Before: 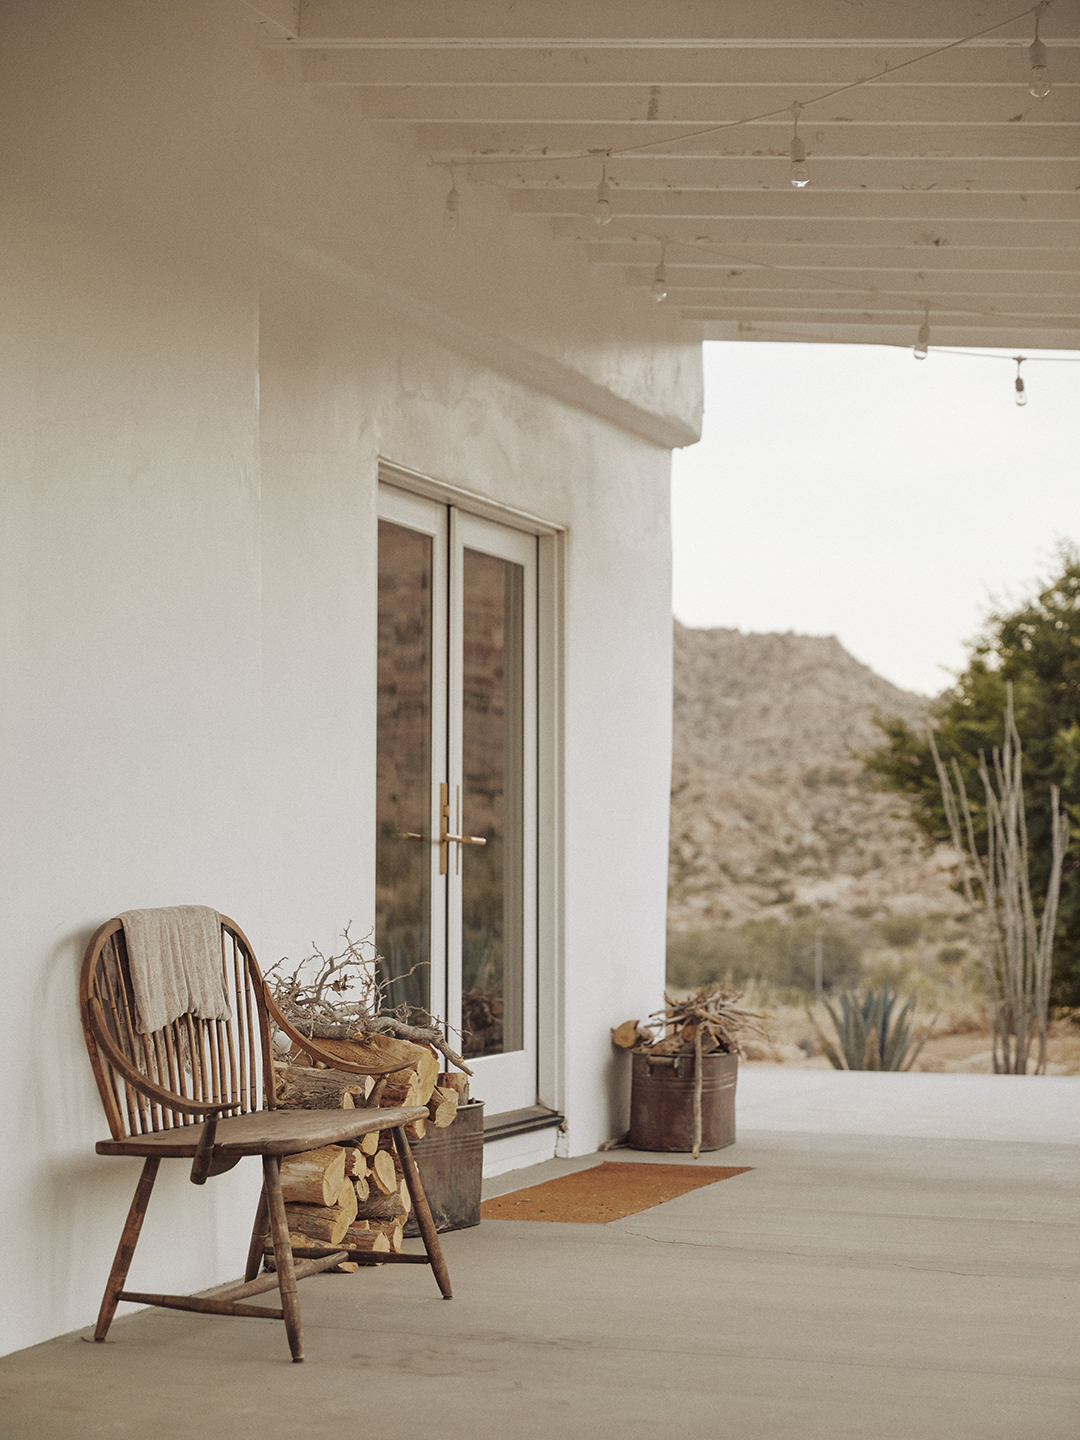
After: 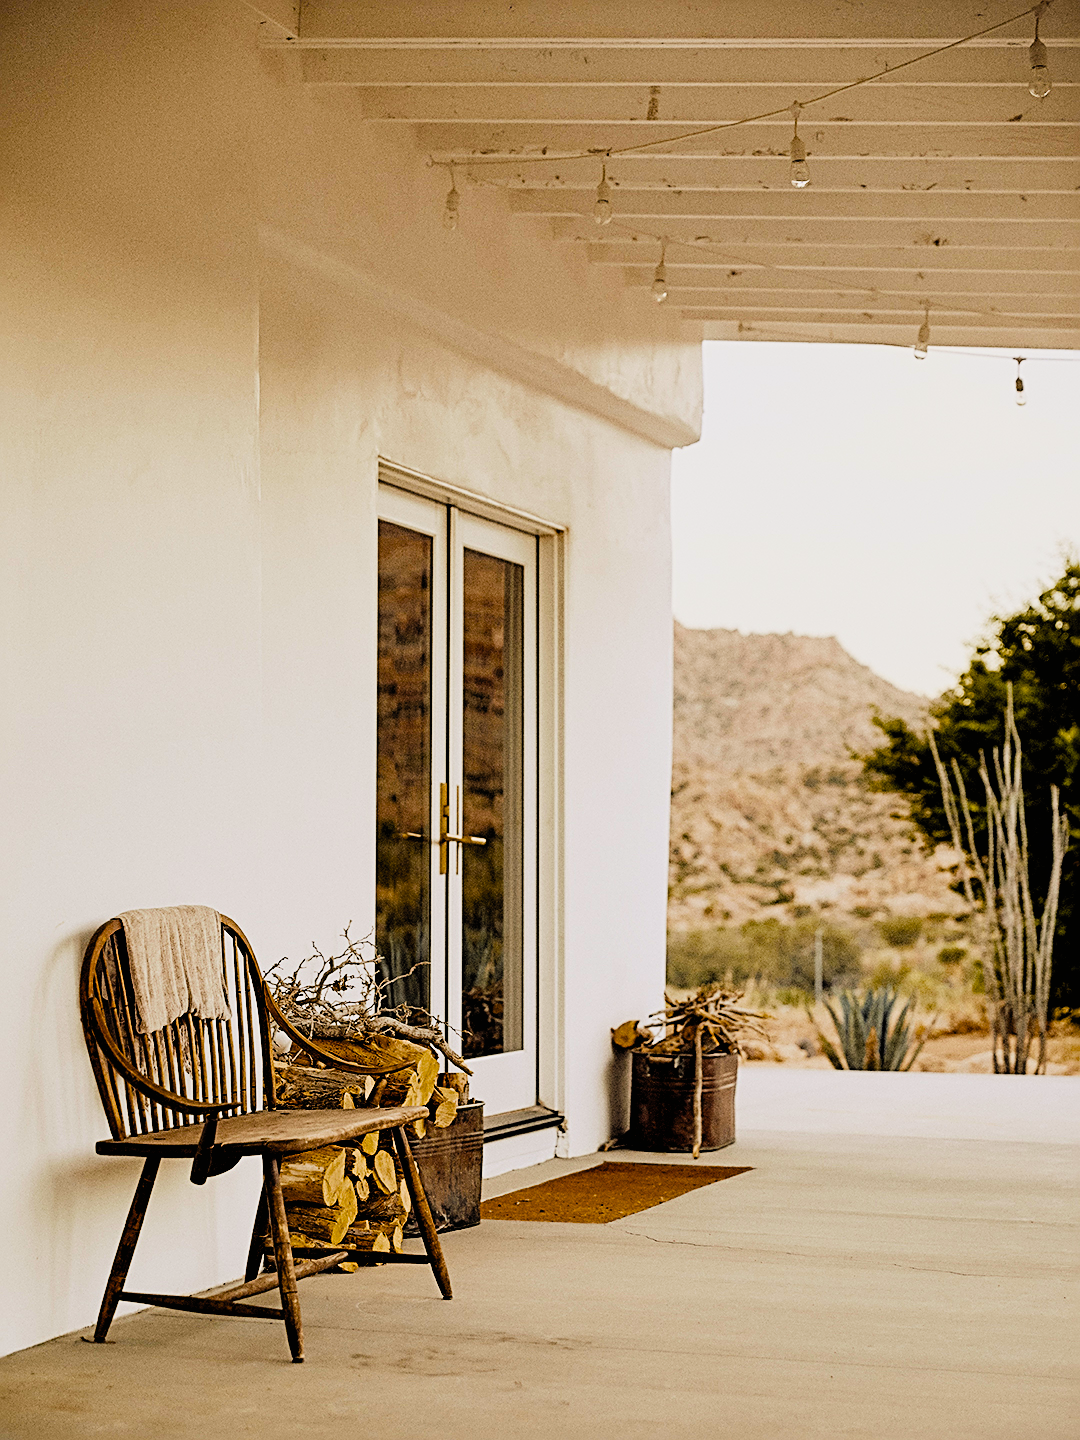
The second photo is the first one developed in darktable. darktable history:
color balance rgb: highlights gain › chroma 0.261%, highlights gain › hue 329.89°, perceptual saturation grading › global saturation 35.907%, perceptual saturation grading › shadows 35.752%, global vibrance 15.853%, saturation formula JzAzBz (2021)
filmic rgb: black relative exposure -2.71 EV, white relative exposure 4.56 EV, hardness 1.69, contrast 1.261
sharpen: radius 2.661, amount 0.655
contrast brightness saturation: contrast 0.201, brightness 0.164, saturation 0.227
